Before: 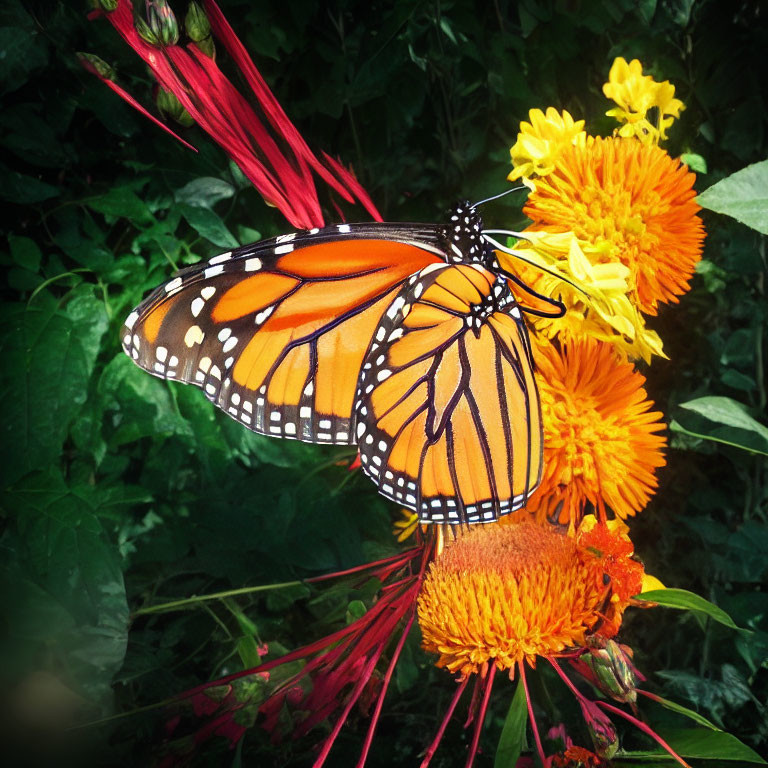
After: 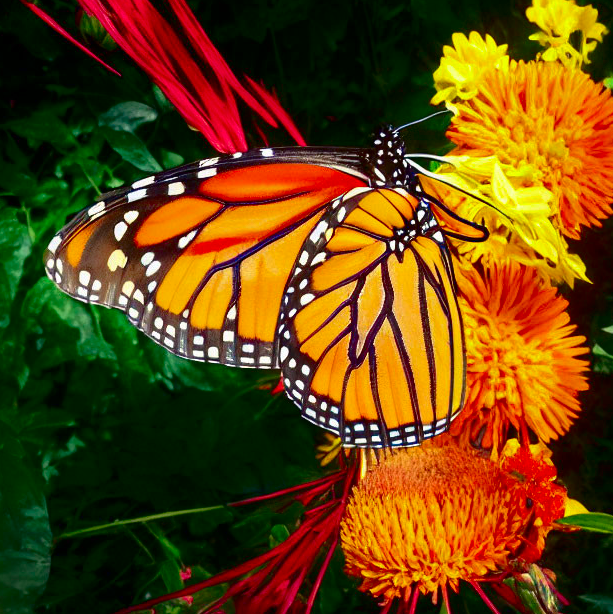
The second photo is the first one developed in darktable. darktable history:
contrast brightness saturation: contrast 0.222, brightness -0.185, saturation 0.235
shadows and highlights: on, module defaults
crop and rotate: left 10.058%, top 9.997%, right 10.094%, bottom 10.041%
